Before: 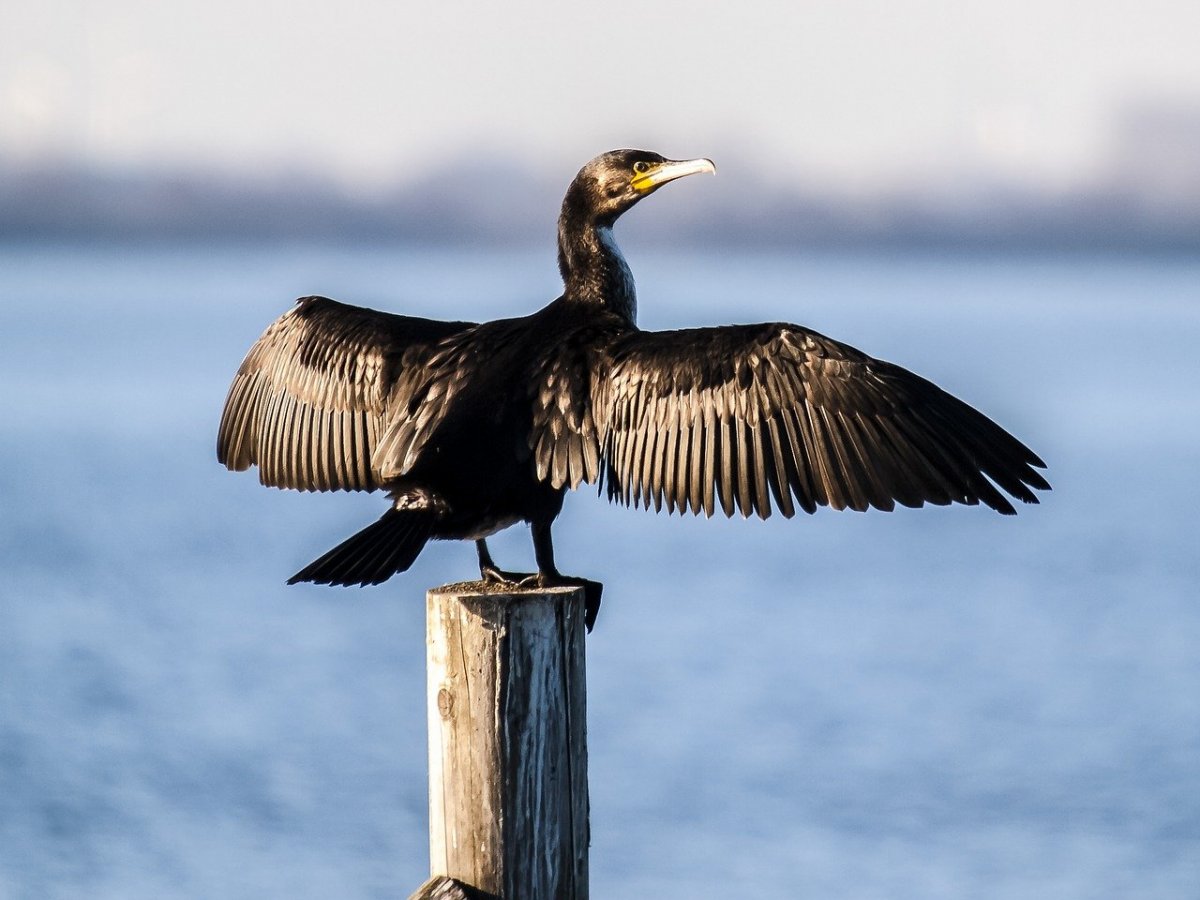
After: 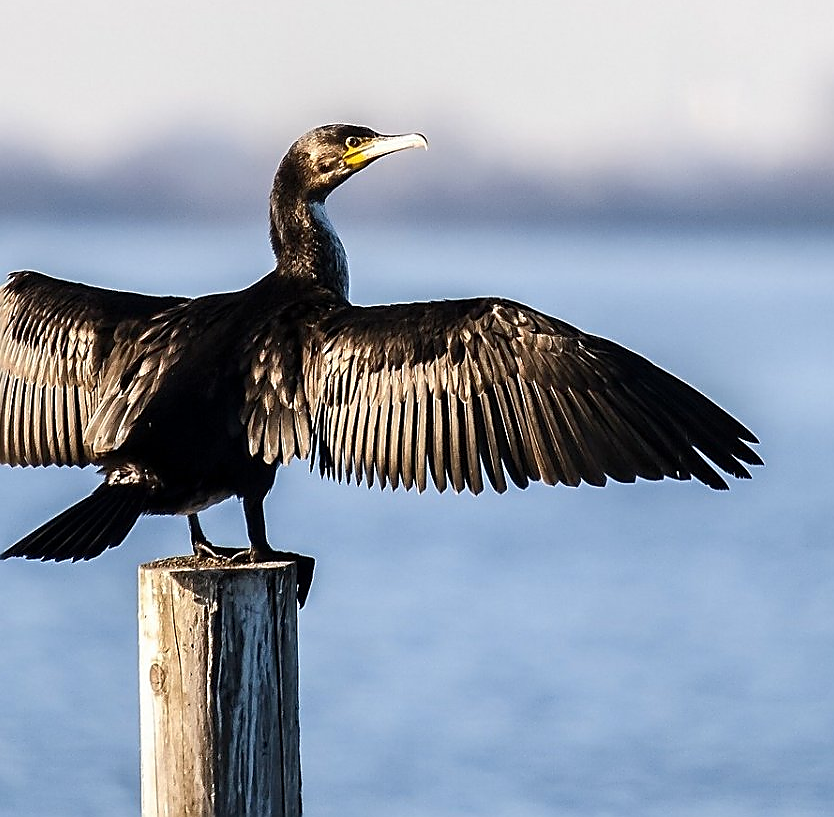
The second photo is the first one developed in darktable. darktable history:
crop and rotate: left 24.034%, top 2.838%, right 6.406%, bottom 6.299%
sharpen: radius 1.4, amount 1.25, threshold 0.7
